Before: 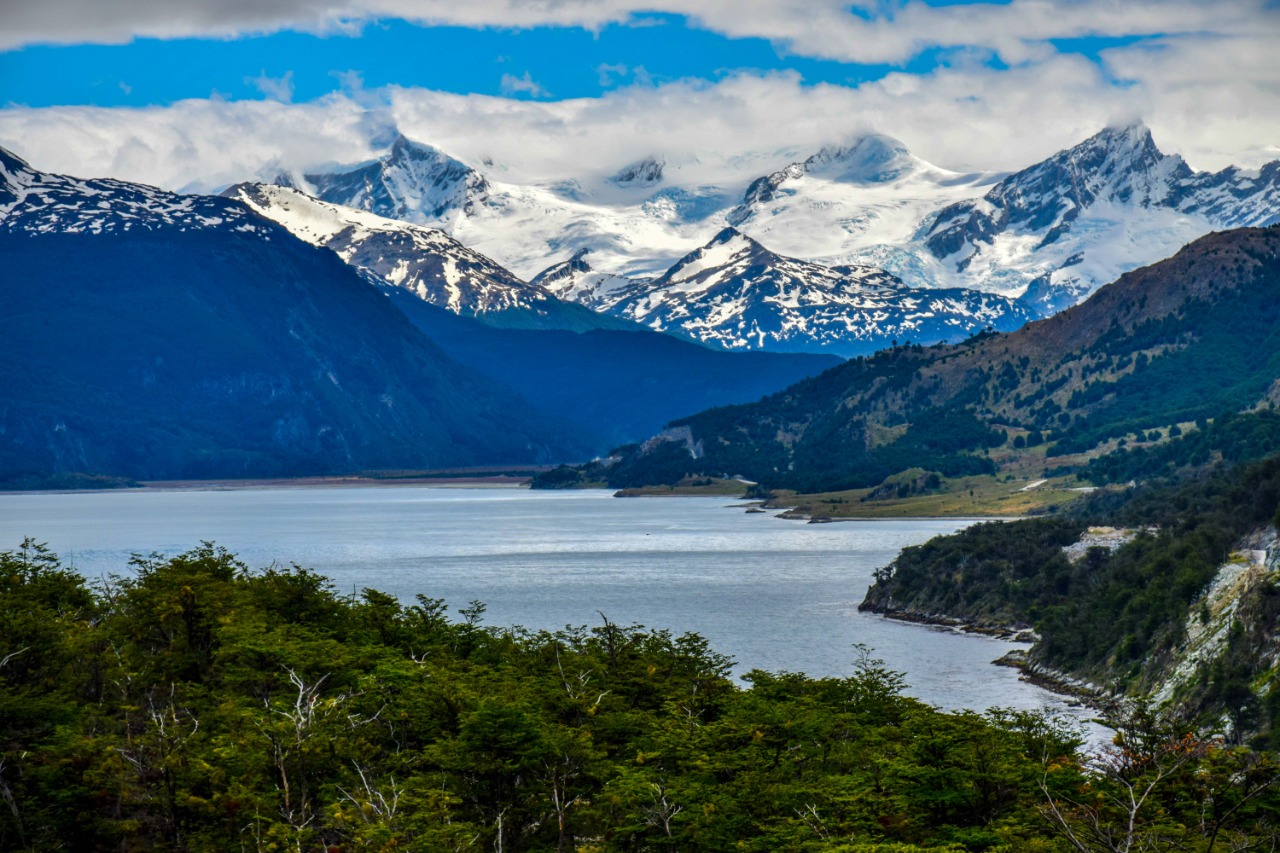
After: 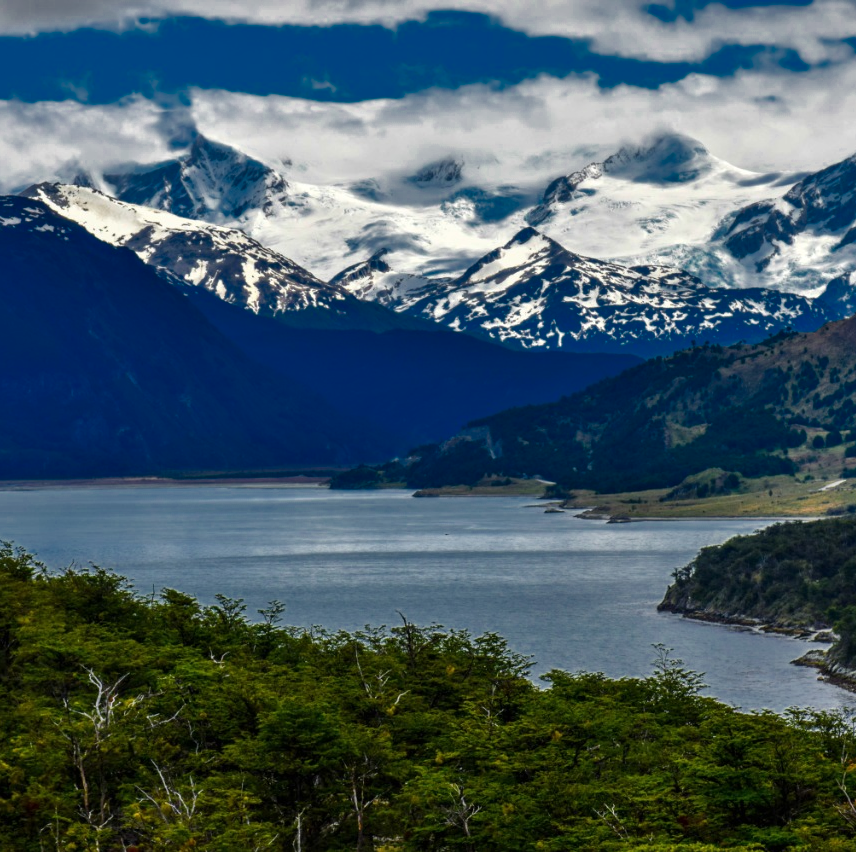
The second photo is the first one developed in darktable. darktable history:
color zones: curves: ch0 [(0, 0.497) (0.143, 0.5) (0.286, 0.5) (0.429, 0.483) (0.571, 0.116) (0.714, -0.006) (0.857, 0.28) (1, 0.497)]
tone equalizer: on, module defaults
crop and rotate: left 15.769%, right 17.301%
exposure: compensate highlight preservation false
